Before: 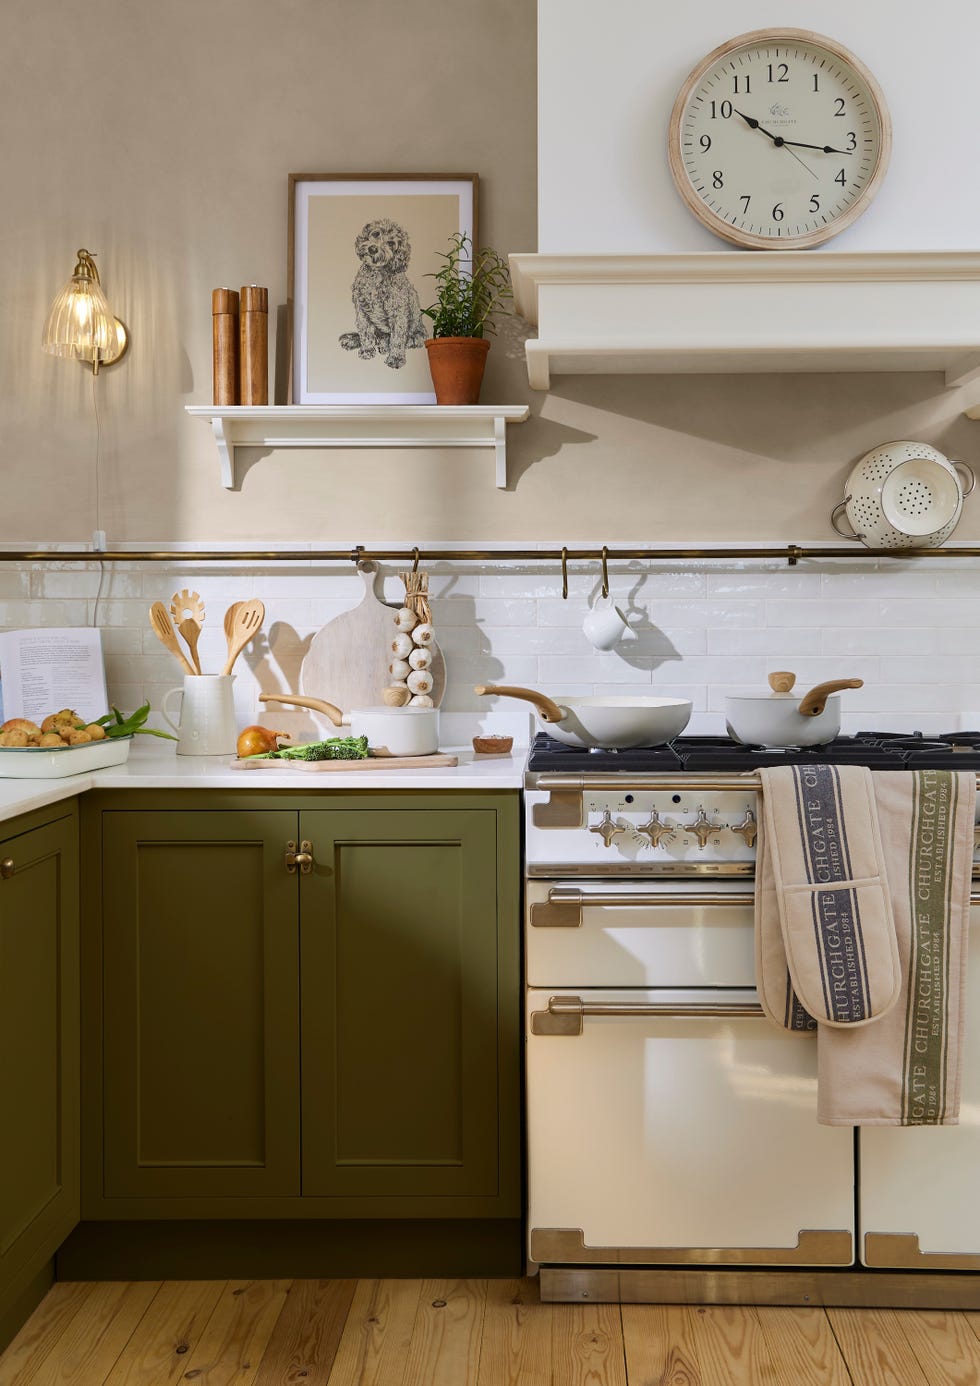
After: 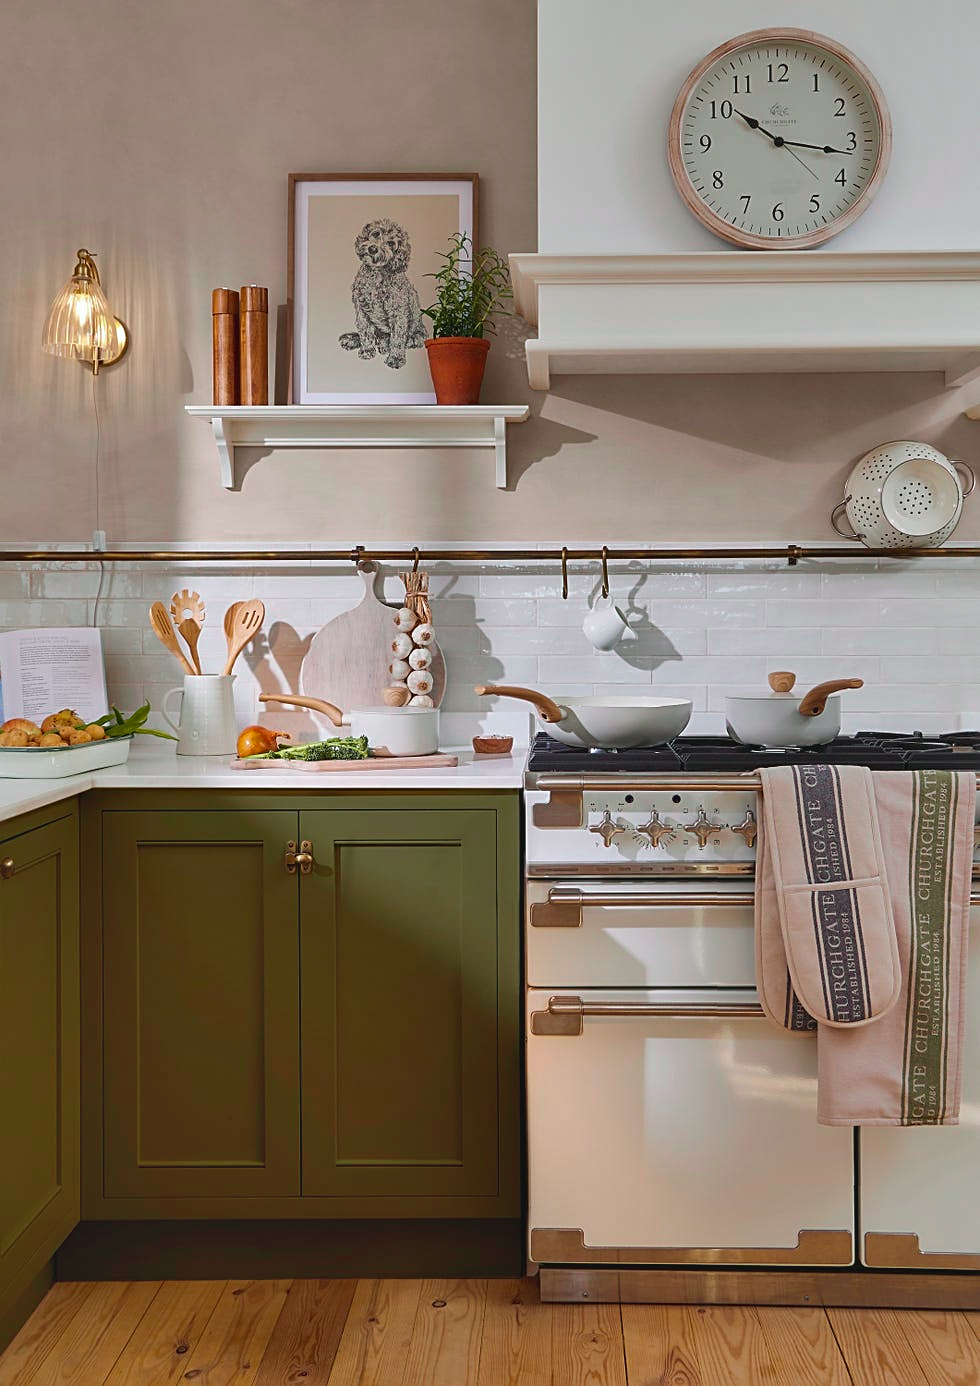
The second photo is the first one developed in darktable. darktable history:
shadows and highlights: soften with gaussian
color correction: highlights b* -0.001, saturation 1.35
tone curve: curves: ch0 [(0, 0.046) (0.04, 0.074) (0.883, 0.858) (1, 1)]; ch1 [(0, 0) (0.146, 0.159) (0.338, 0.365) (0.417, 0.455) (0.489, 0.486) (0.504, 0.502) (0.529, 0.537) (0.563, 0.567) (1, 1)]; ch2 [(0, 0) (0.307, 0.298) (0.388, 0.375) (0.443, 0.456) (0.485, 0.492) (0.544, 0.525) (1, 1)], color space Lab, independent channels, preserve colors none
sharpen: on, module defaults
